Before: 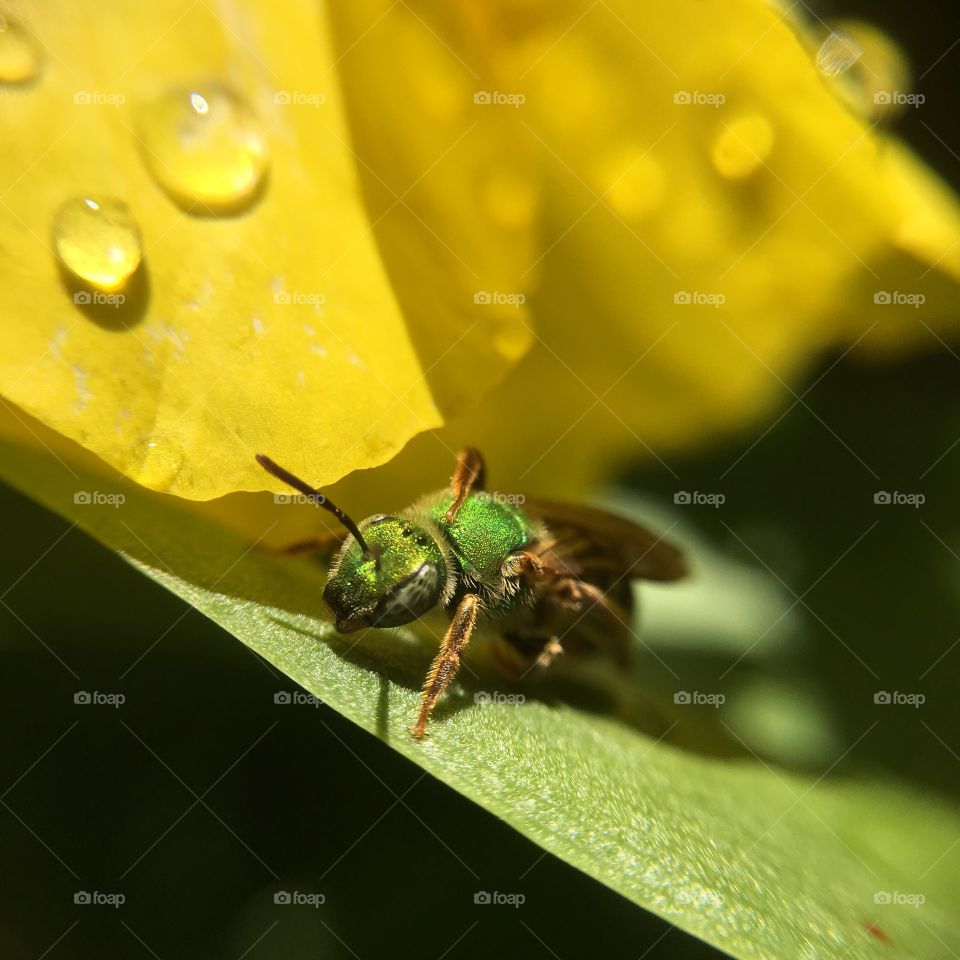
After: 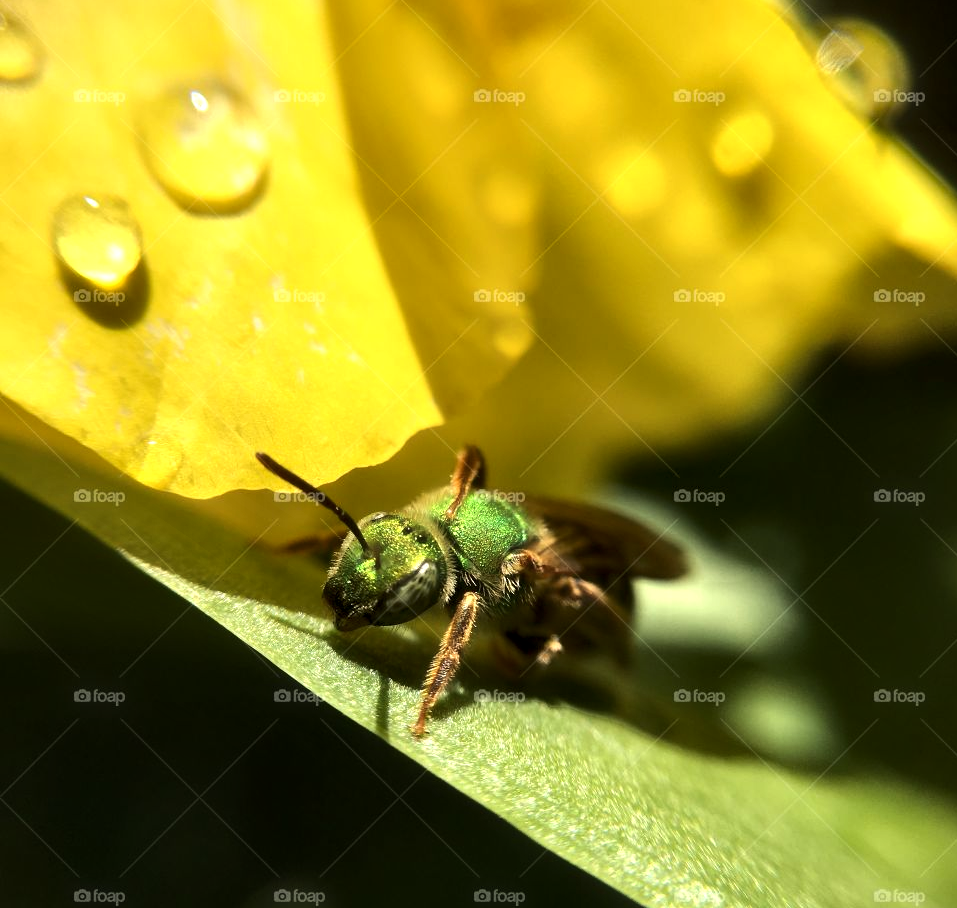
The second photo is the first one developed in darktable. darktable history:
exposure: compensate highlight preservation false
tone equalizer: -8 EV -0.393 EV, -7 EV -0.421 EV, -6 EV -0.366 EV, -5 EV -0.244 EV, -3 EV 0.208 EV, -2 EV 0.313 EV, -1 EV 0.385 EV, +0 EV 0.398 EV, edges refinement/feathering 500, mask exposure compensation -1.57 EV, preserve details no
contrast equalizer: octaves 7, y [[0.579, 0.58, 0.505, 0.5, 0.5, 0.5], [0.5 ×6], [0.5 ×6], [0 ×6], [0 ×6]]
crop: top 0.31%, right 0.257%, bottom 5.087%
